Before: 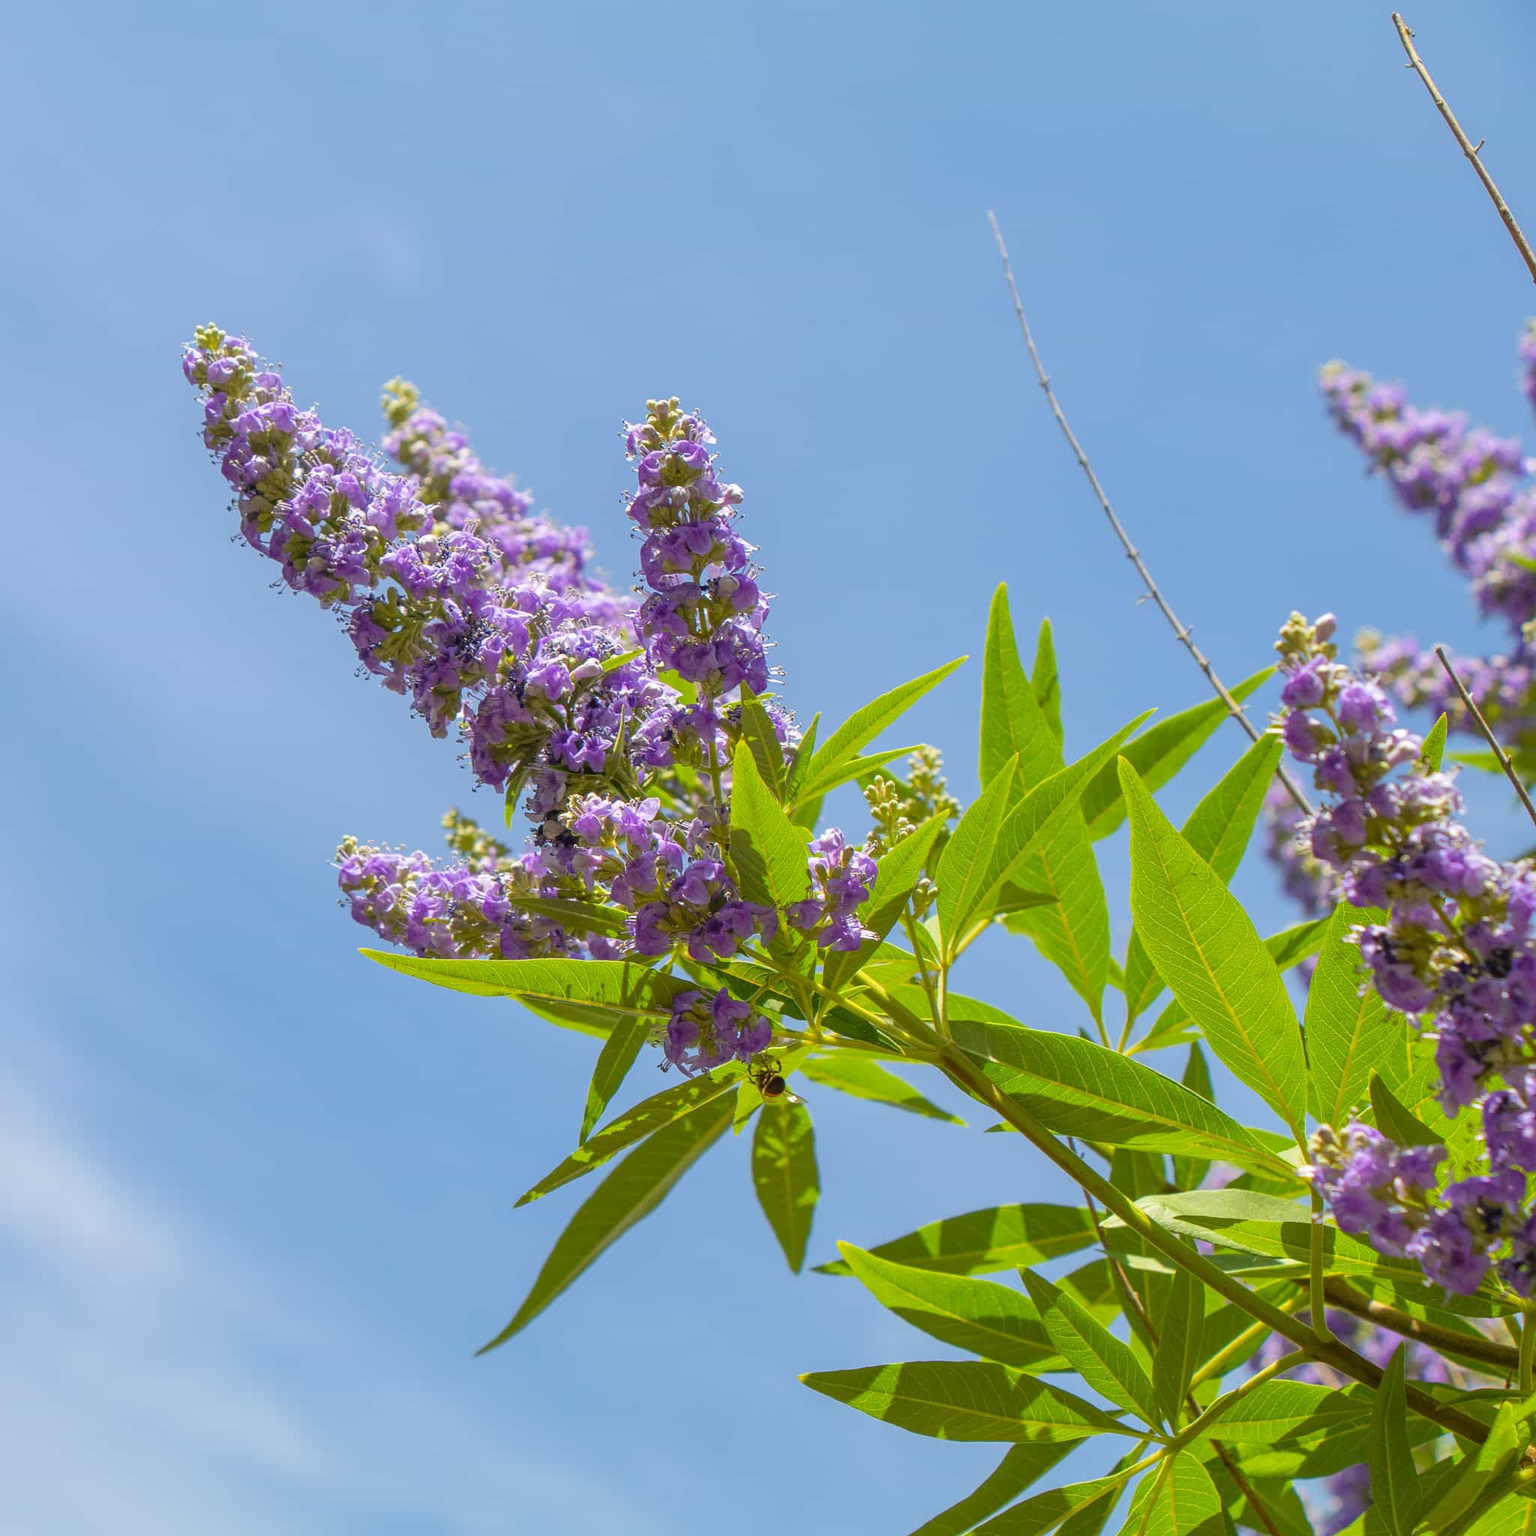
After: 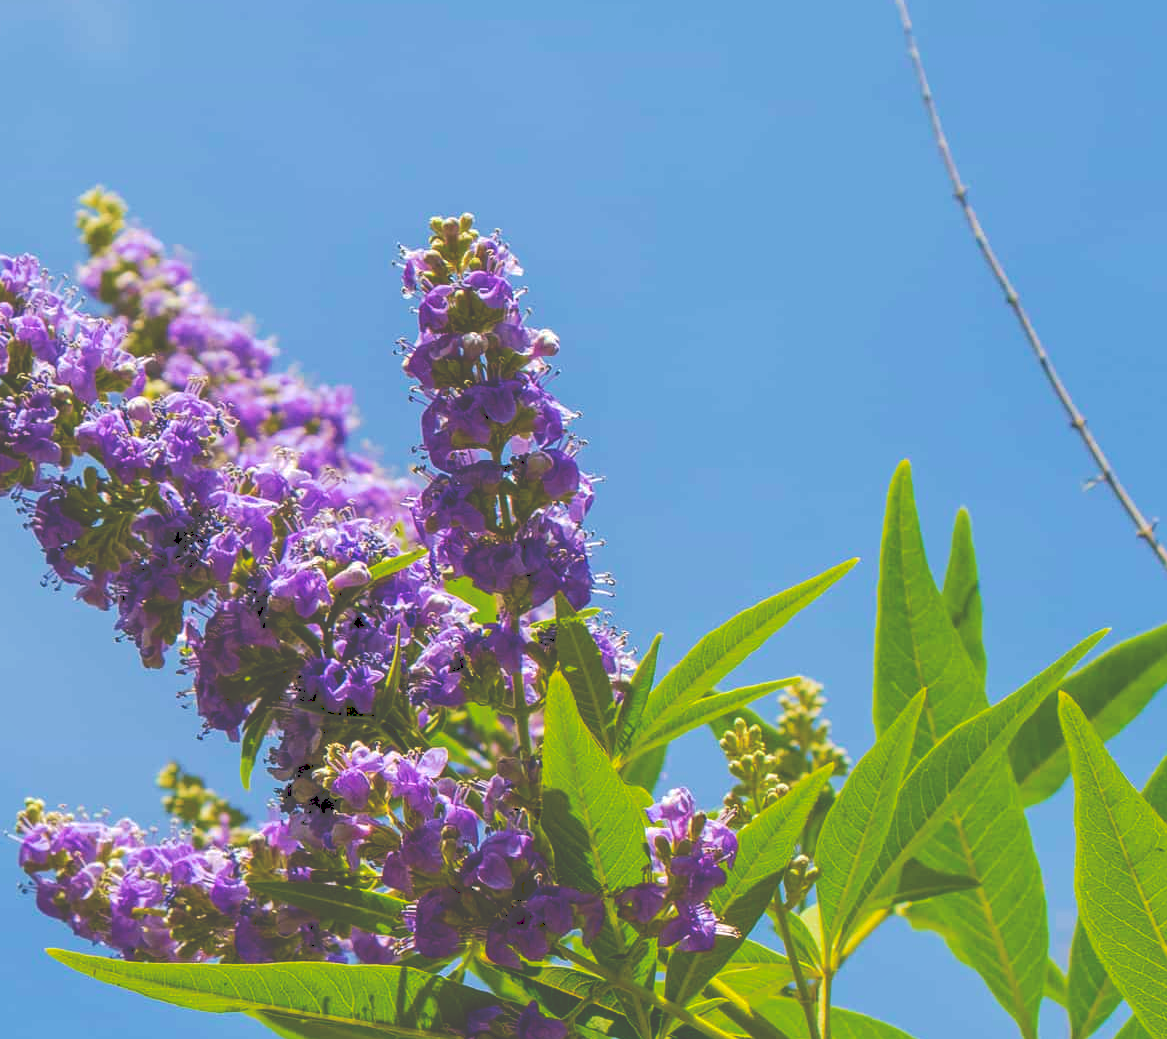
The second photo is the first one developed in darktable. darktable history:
color balance rgb: shadows lift › chroma 2.796%, shadows lift › hue 192.64°, power › luminance -3.567%, power › chroma 0.54%, power › hue 38.43°, global offset › luminance -0.856%, perceptual saturation grading › global saturation 25.667%, global vibrance 20%
crop: left 21.128%, top 15.442%, right 21.855%, bottom 33.791%
tone curve: curves: ch0 [(0, 0) (0.003, 0.284) (0.011, 0.284) (0.025, 0.288) (0.044, 0.29) (0.069, 0.292) (0.1, 0.296) (0.136, 0.298) (0.177, 0.305) (0.224, 0.312) (0.277, 0.327) (0.335, 0.362) (0.399, 0.407) (0.468, 0.464) (0.543, 0.537) (0.623, 0.62) (0.709, 0.71) (0.801, 0.79) (0.898, 0.862) (1, 1)], preserve colors none
velvia: on, module defaults
local contrast: highlights 100%, shadows 100%, detail 119%, midtone range 0.2
